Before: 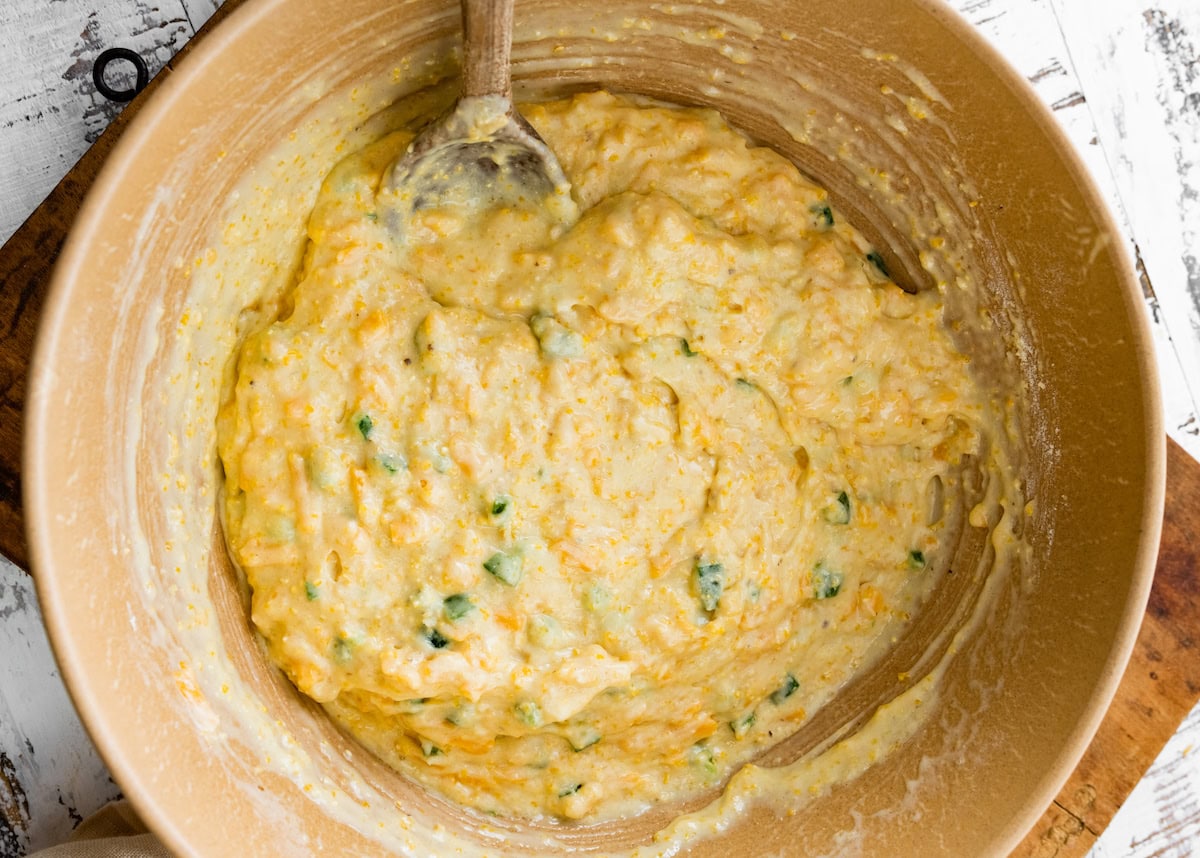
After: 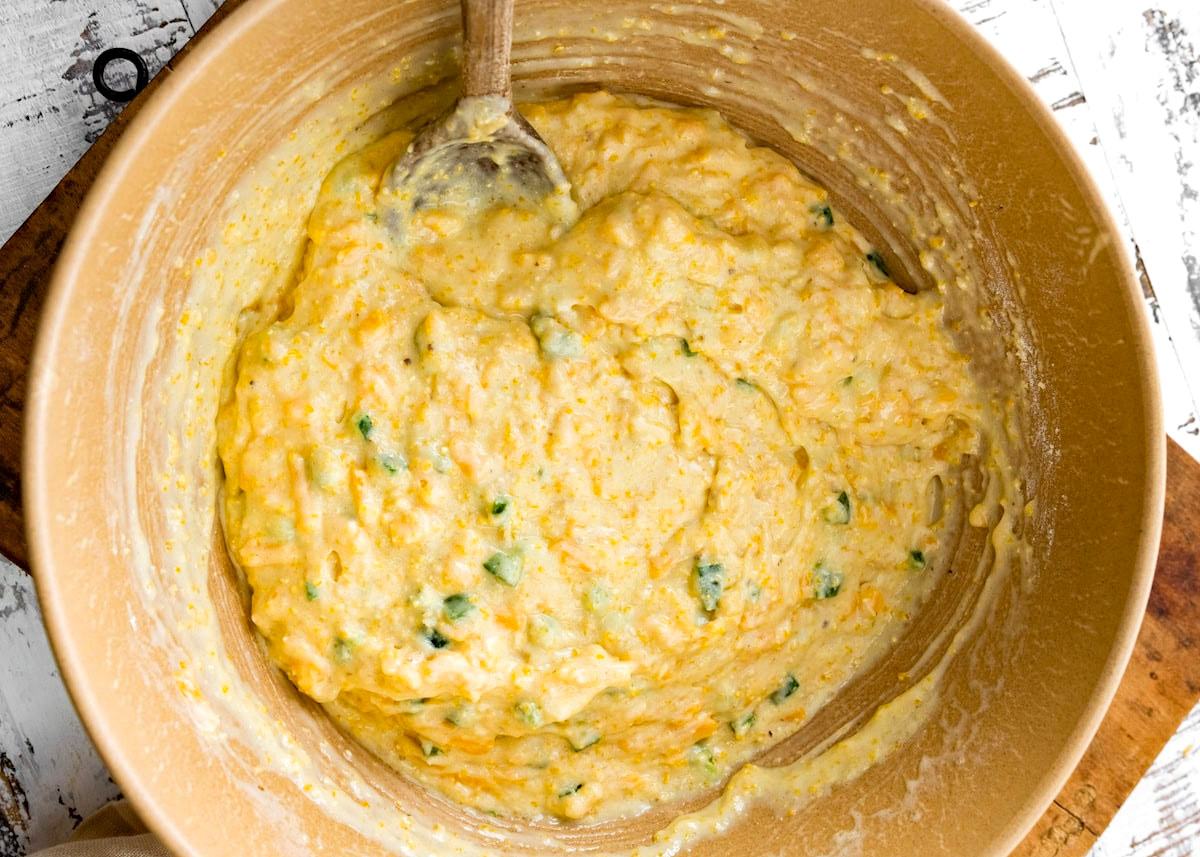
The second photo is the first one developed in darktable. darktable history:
crop: bottom 0.074%
haze removal: compatibility mode true, adaptive false
exposure: black level correction 0.001, exposure 0.193 EV, compensate highlight preservation false
